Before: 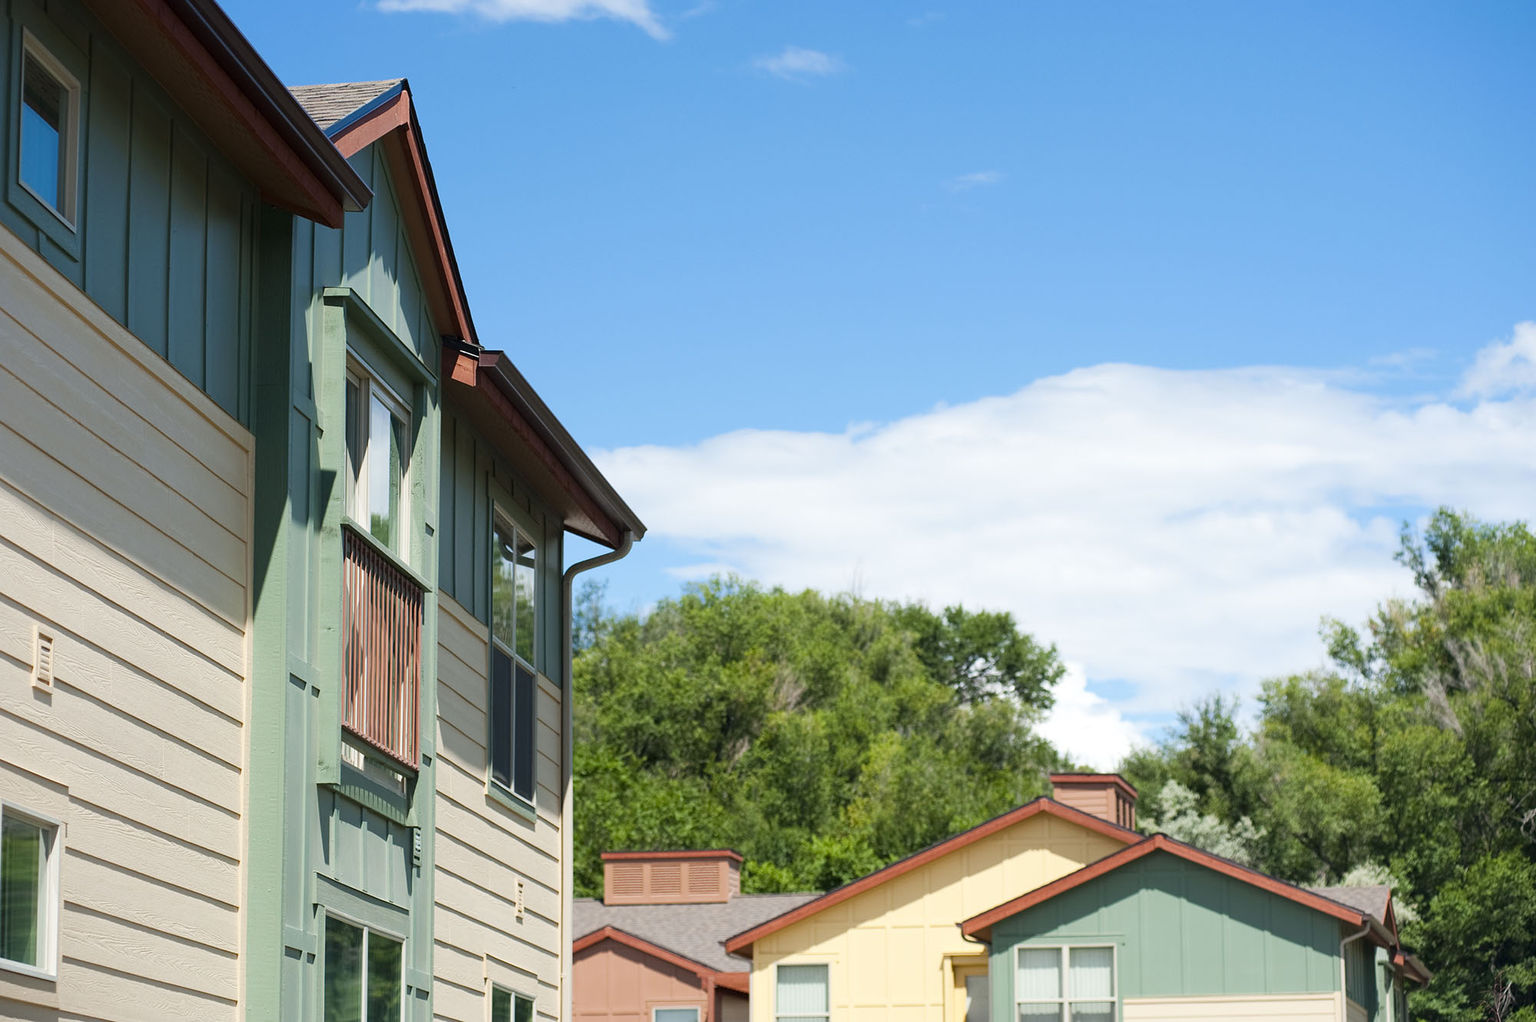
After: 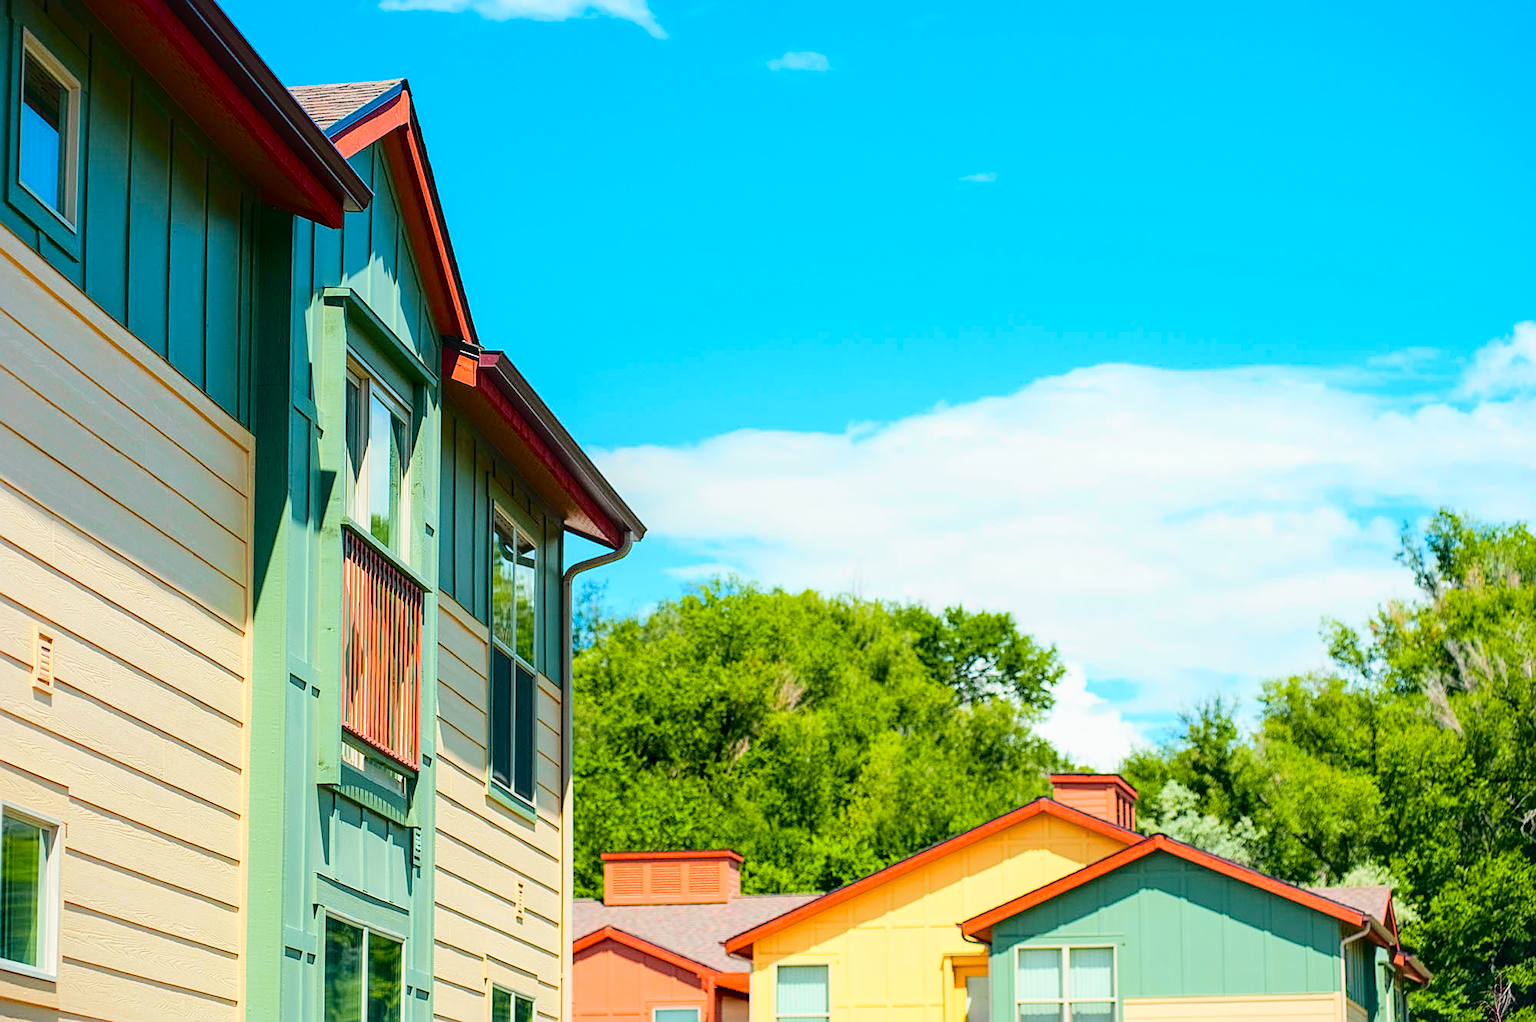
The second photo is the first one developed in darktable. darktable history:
sharpen: on, module defaults
tone curve: curves: ch0 [(0, 0.013) (0.137, 0.121) (0.326, 0.386) (0.489, 0.573) (0.663, 0.749) (0.854, 0.897) (1, 0.974)]; ch1 [(0, 0) (0.366, 0.367) (0.475, 0.453) (0.494, 0.493) (0.504, 0.497) (0.544, 0.579) (0.562, 0.619) (0.622, 0.694) (1, 1)]; ch2 [(0, 0) (0.333, 0.346) (0.375, 0.375) (0.424, 0.43) (0.476, 0.492) (0.502, 0.503) (0.533, 0.541) (0.572, 0.615) (0.605, 0.656) (0.641, 0.709) (1, 1)], color space Lab, independent channels, preserve colors none
color balance rgb: linear chroma grading › global chroma 32.768%, perceptual saturation grading › global saturation 0.847%, perceptual brilliance grading › mid-tones 10.749%, perceptual brilliance grading › shadows 15.624%, global vibrance 20%
local contrast: on, module defaults
